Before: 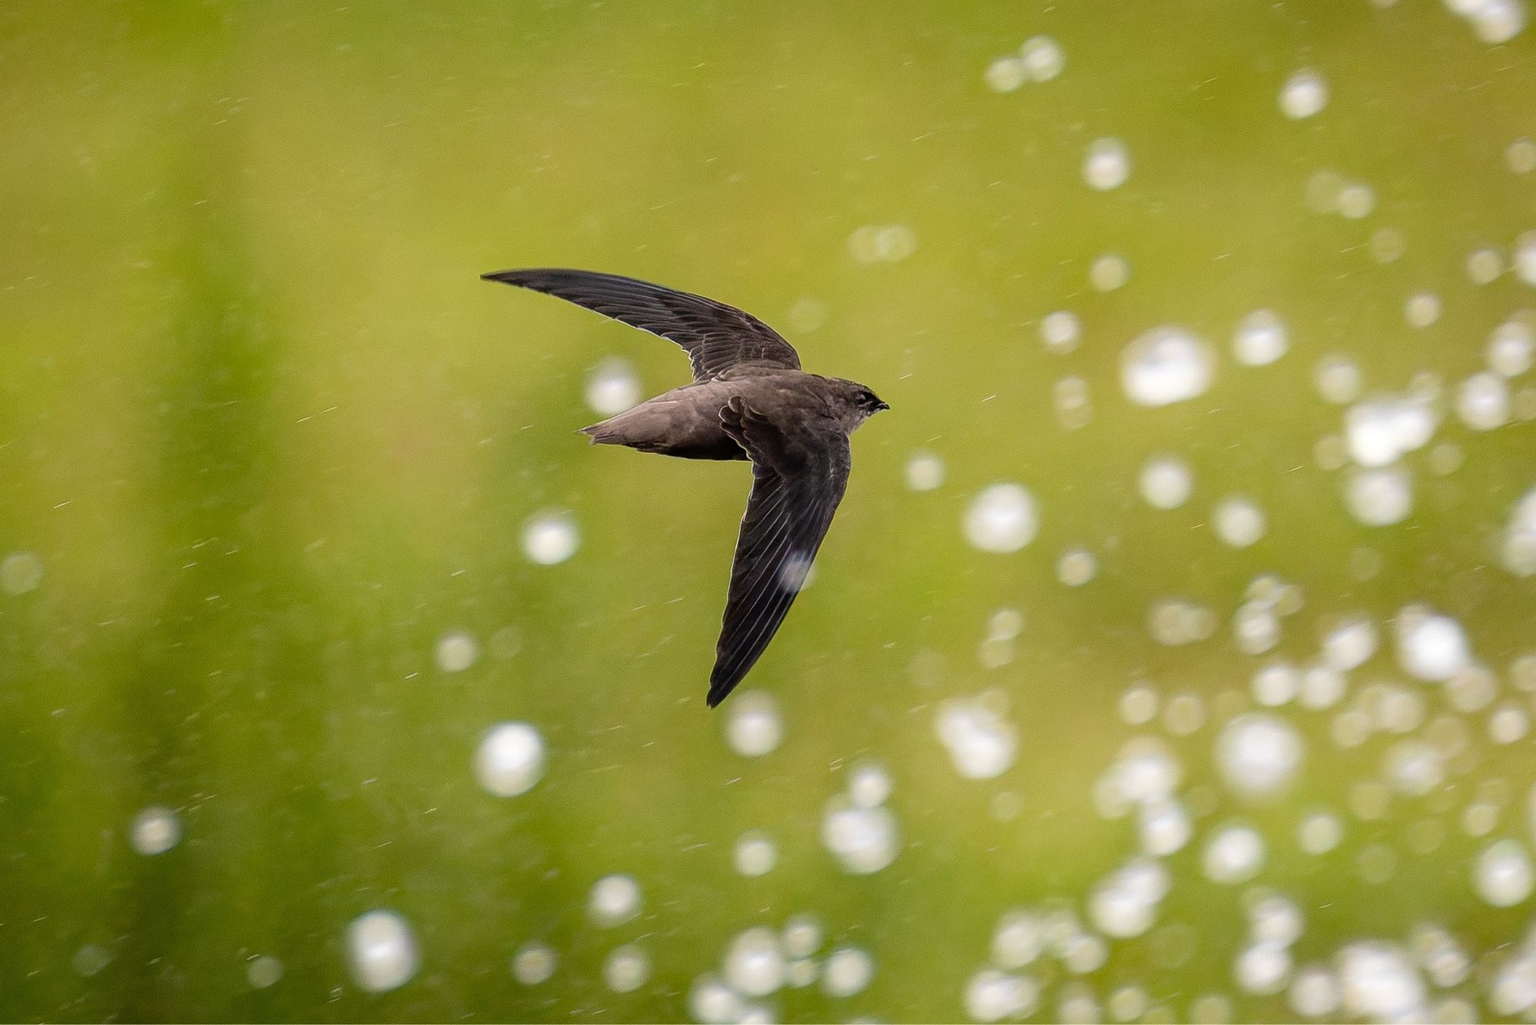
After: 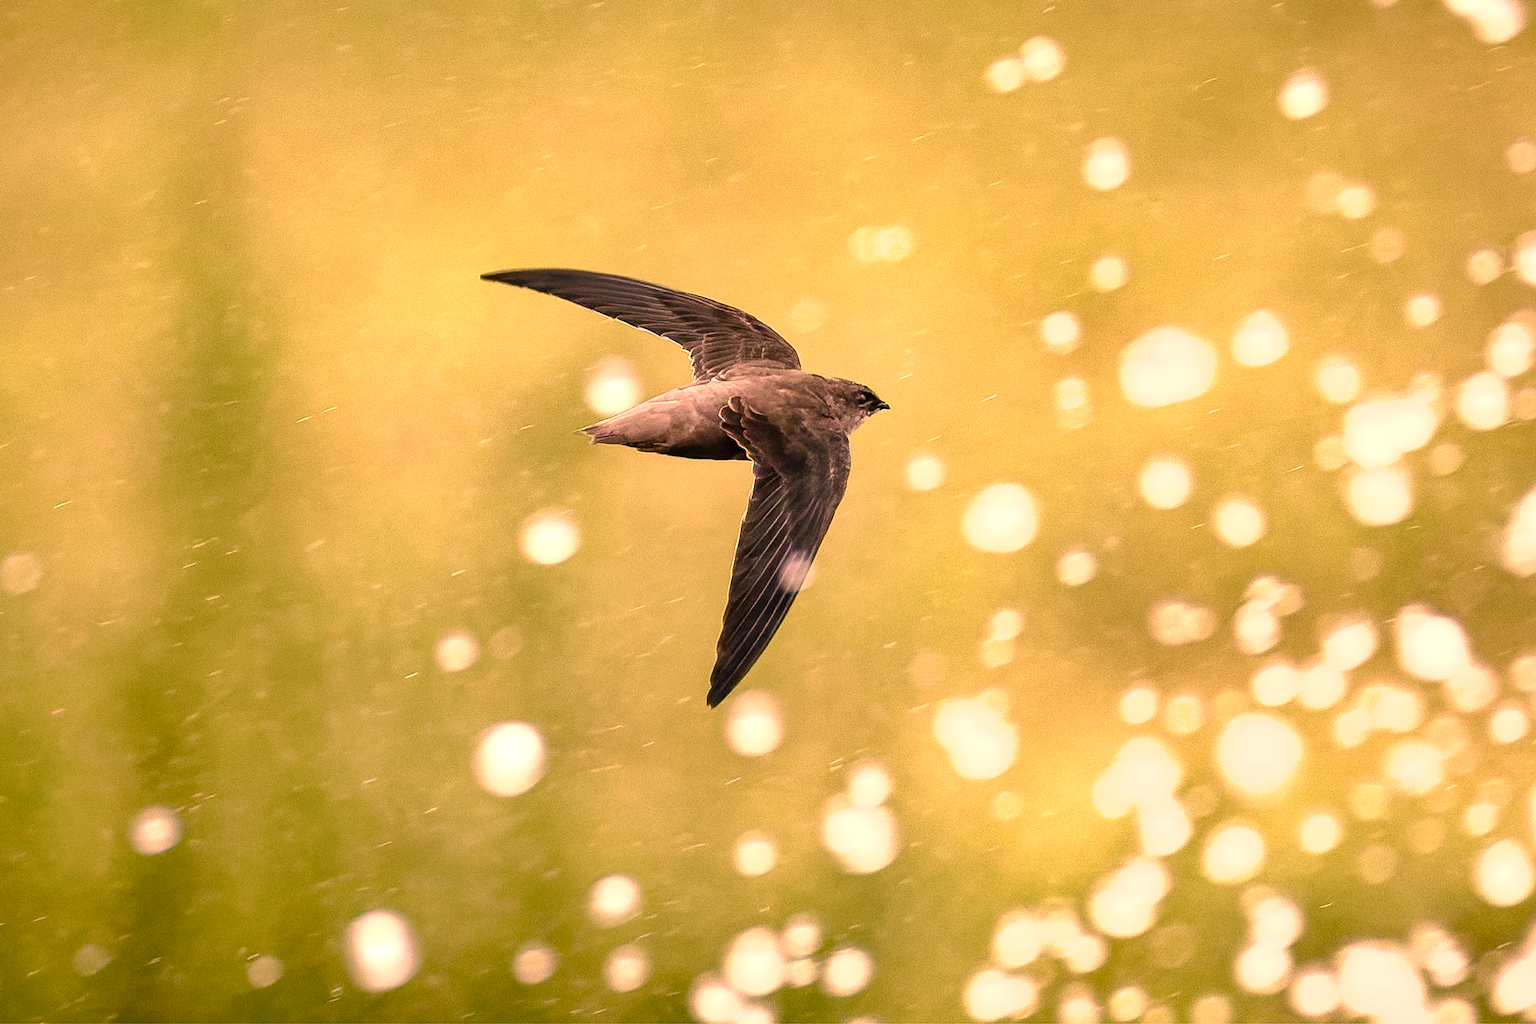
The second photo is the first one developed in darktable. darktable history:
shadows and highlights: soften with gaussian
color correction: highlights a* 39.81, highlights b* 39.83, saturation 0.685
color balance rgb: shadows lift › chroma 3.99%, shadows lift › hue 88.15°, power › hue 60.5°, perceptual saturation grading › global saturation 20%, perceptual saturation grading › highlights -49.698%, perceptual saturation grading › shadows 25.905%, perceptual brilliance grading › mid-tones 10.46%, perceptual brilliance grading › shadows 14.914%
exposure: exposure 1 EV, compensate highlight preservation false
